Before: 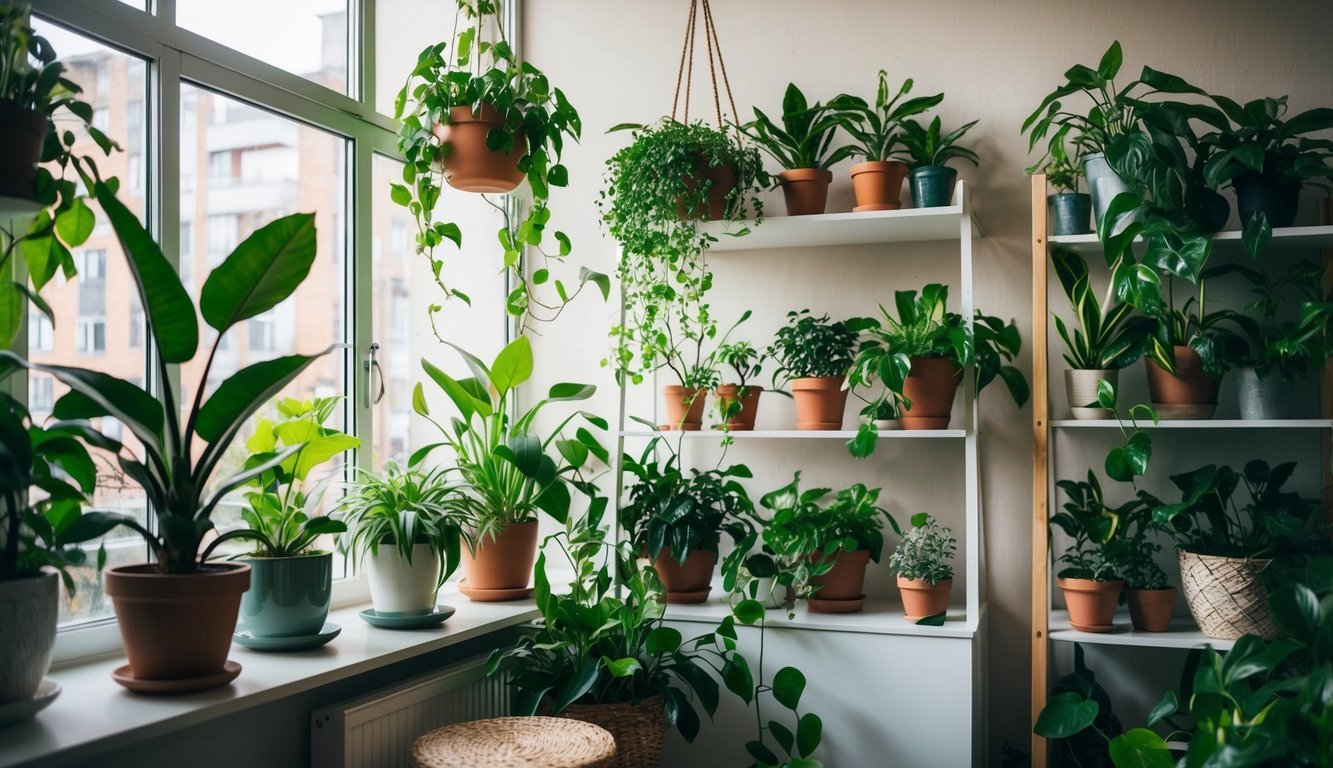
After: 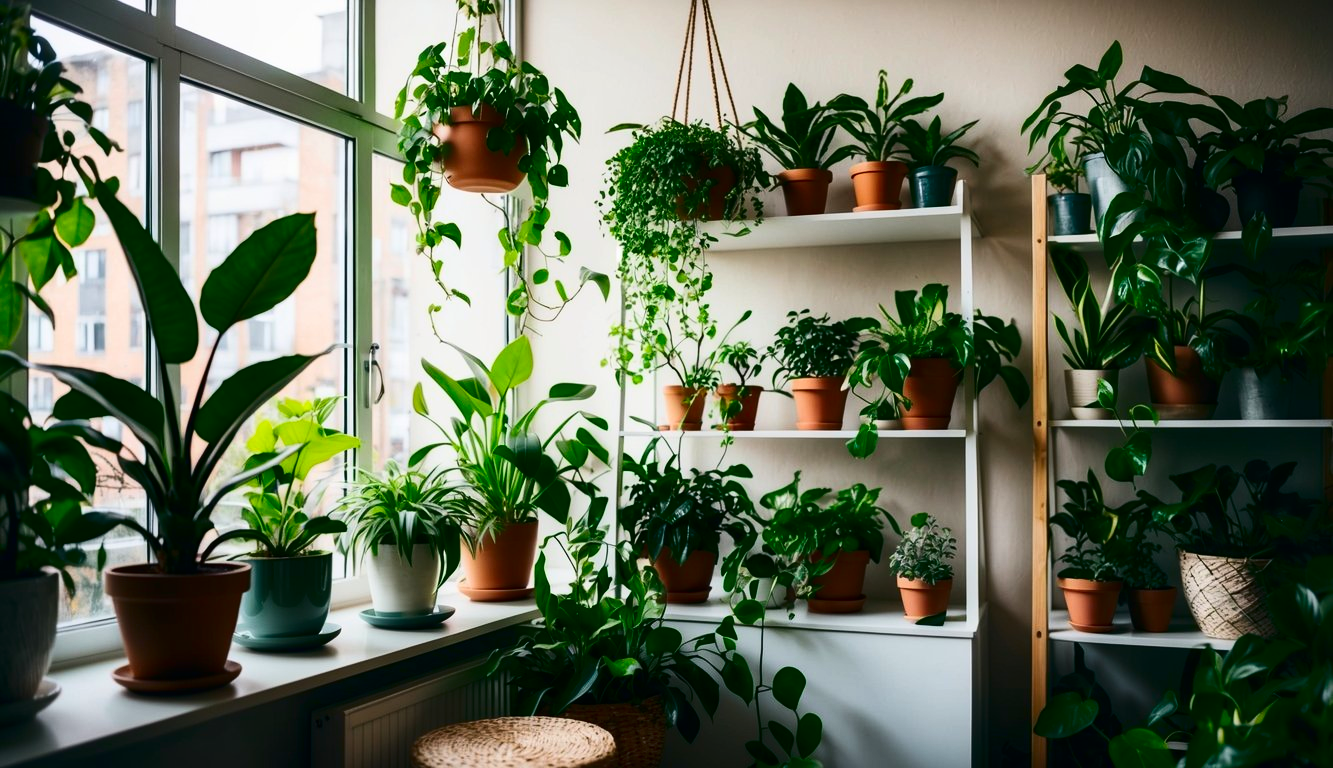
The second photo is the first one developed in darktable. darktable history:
contrast brightness saturation: contrast 0.213, brightness -0.115, saturation 0.208
